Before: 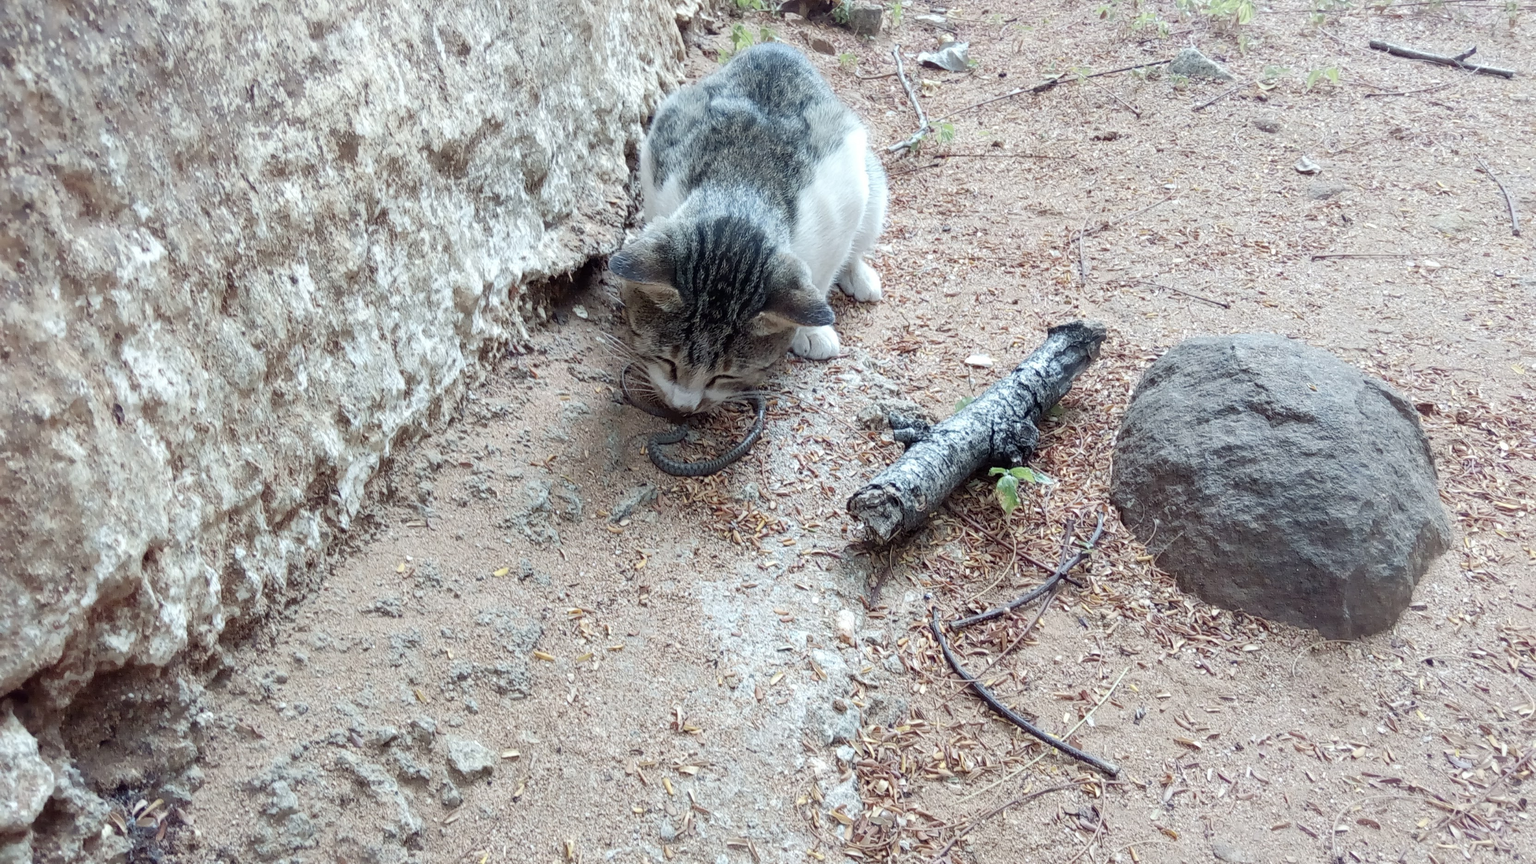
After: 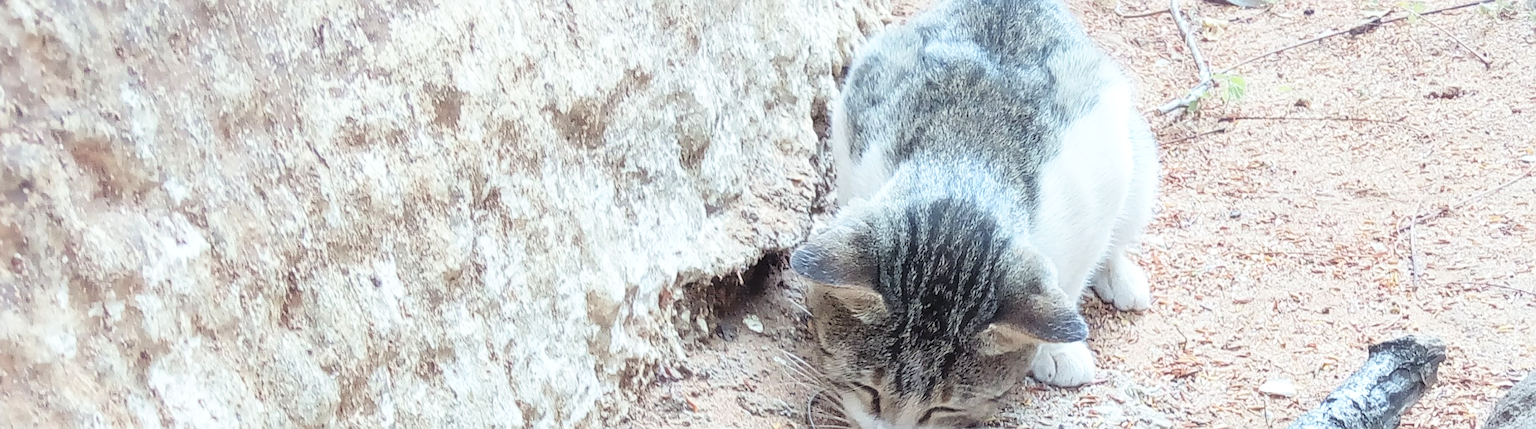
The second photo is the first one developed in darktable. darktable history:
crop: left 0.563%, top 7.643%, right 23.457%, bottom 54.545%
sharpen: on, module defaults
contrast brightness saturation: contrast 0.1, brightness 0.294, saturation 0.136
base curve: curves: ch0 [(0, 0) (0.666, 0.806) (1, 1)], preserve colors none
haze removal: strength -0.048, compatibility mode true, adaptive false
